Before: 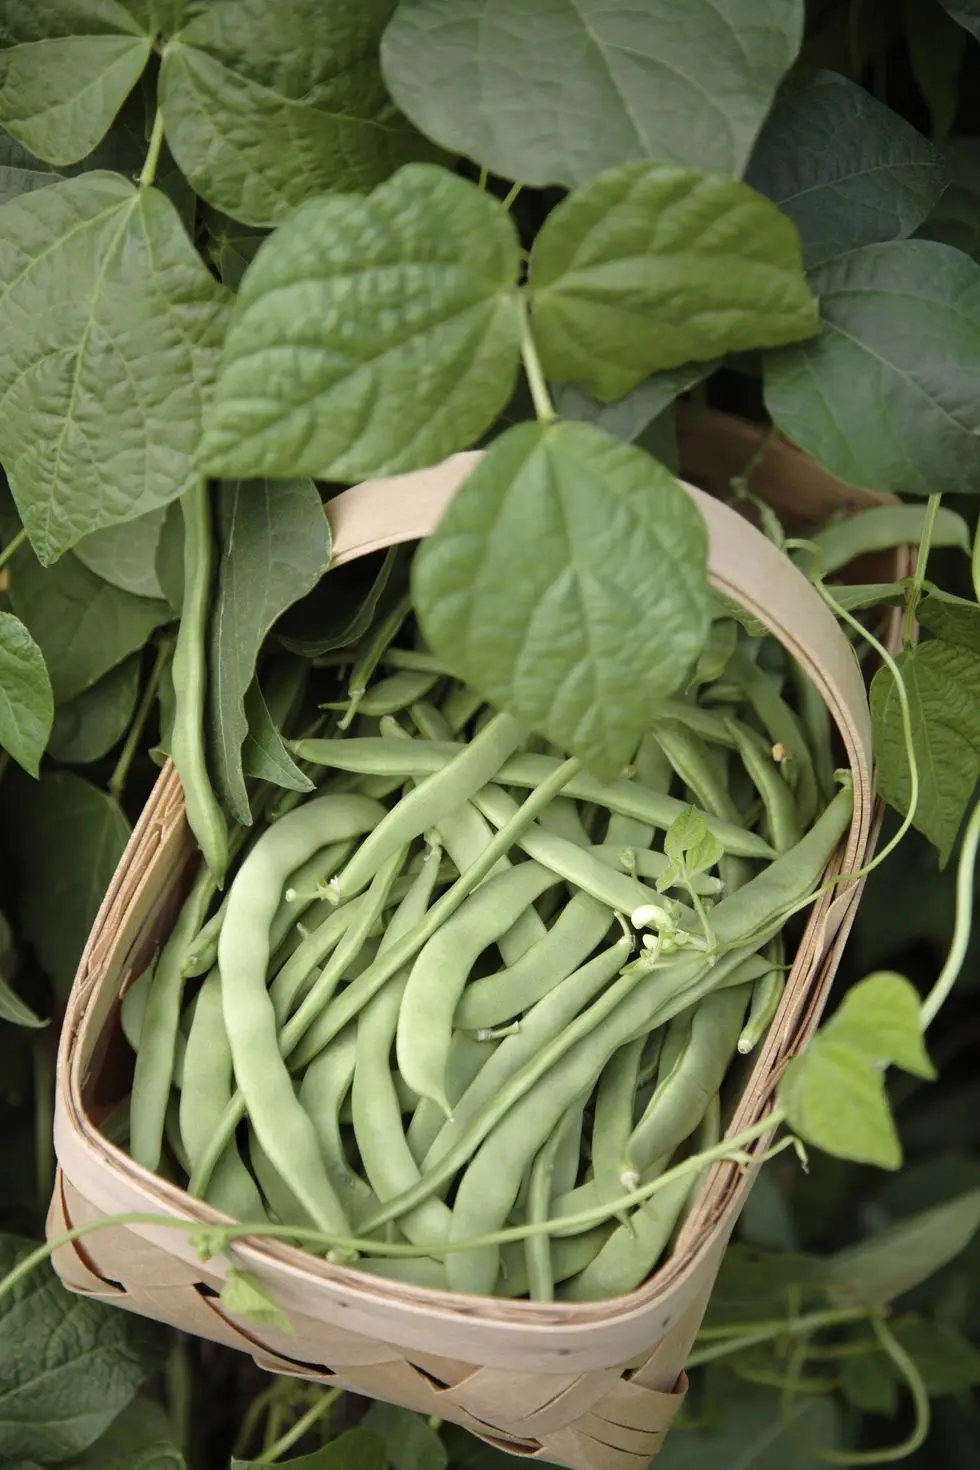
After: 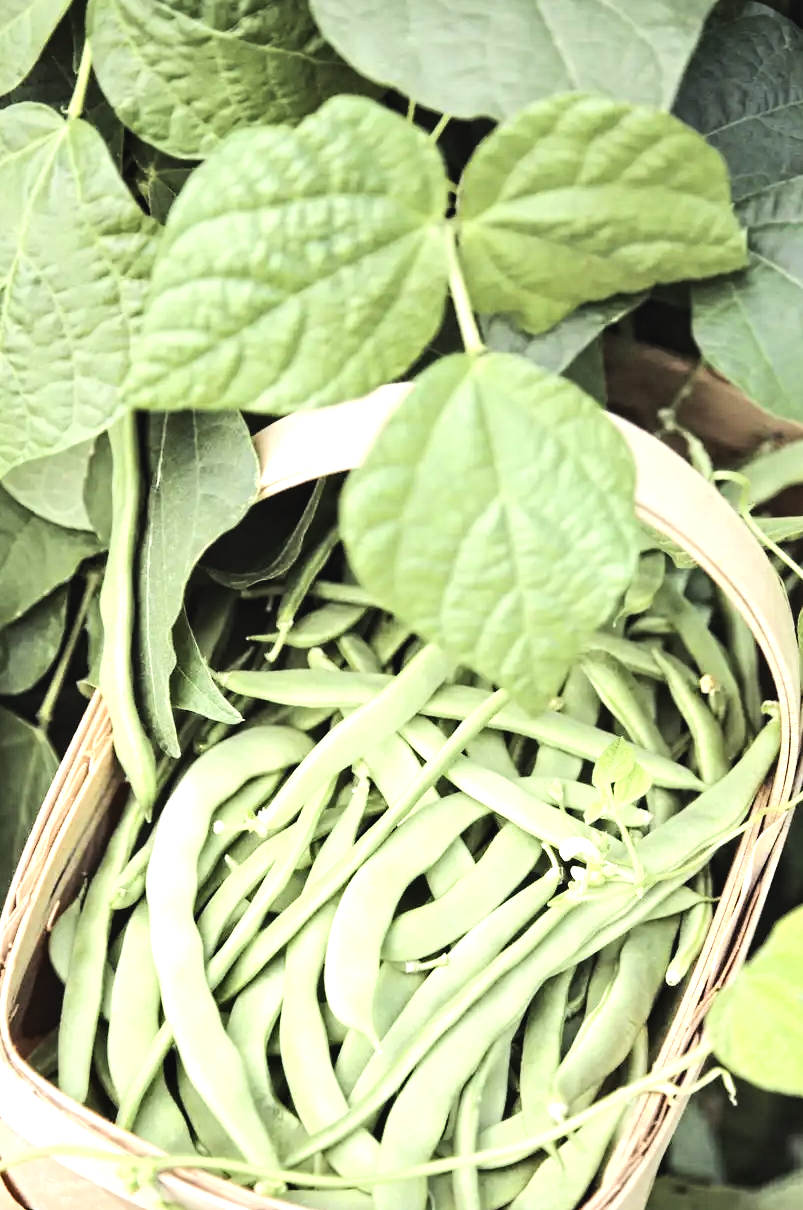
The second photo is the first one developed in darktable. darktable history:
shadows and highlights: radius 127.42, shadows 30.56, highlights -31.21, low approximation 0.01, soften with gaussian
crop and rotate: left 7.435%, top 4.682%, right 10.574%, bottom 12.939%
contrast equalizer: y [[0.5, 0.501, 0.525, 0.597, 0.58, 0.514], [0.5 ×6], [0.5 ×6], [0 ×6], [0 ×6]]
color correction: highlights b* -0.038, saturation 0.81
tone equalizer: -7 EV 0.154 EV, -6 EV 0.617 EV, -5 EV 1.16 EV, -4 EV 1.31 EV, -3 EV 1.14 EV, -2 EV 0.6 EV, -1 EV 0.163 EV, edges refinement/feathering 500, mask exposure compensation -1.57 EV, preserve details no
color balance rgb: perceptual saturation grading › global saturation 0.12%, perceptual brilliance grading › highlights 13.567%, perceptual brilliance grading › mid-tones 8.497%, perceptual brilliance grading › shadows -17.973%
contrast brightness saturation: contrast -0.092, saturation -0.104
exposure: exposure 0.508 EV, compensate highlight preservation false
